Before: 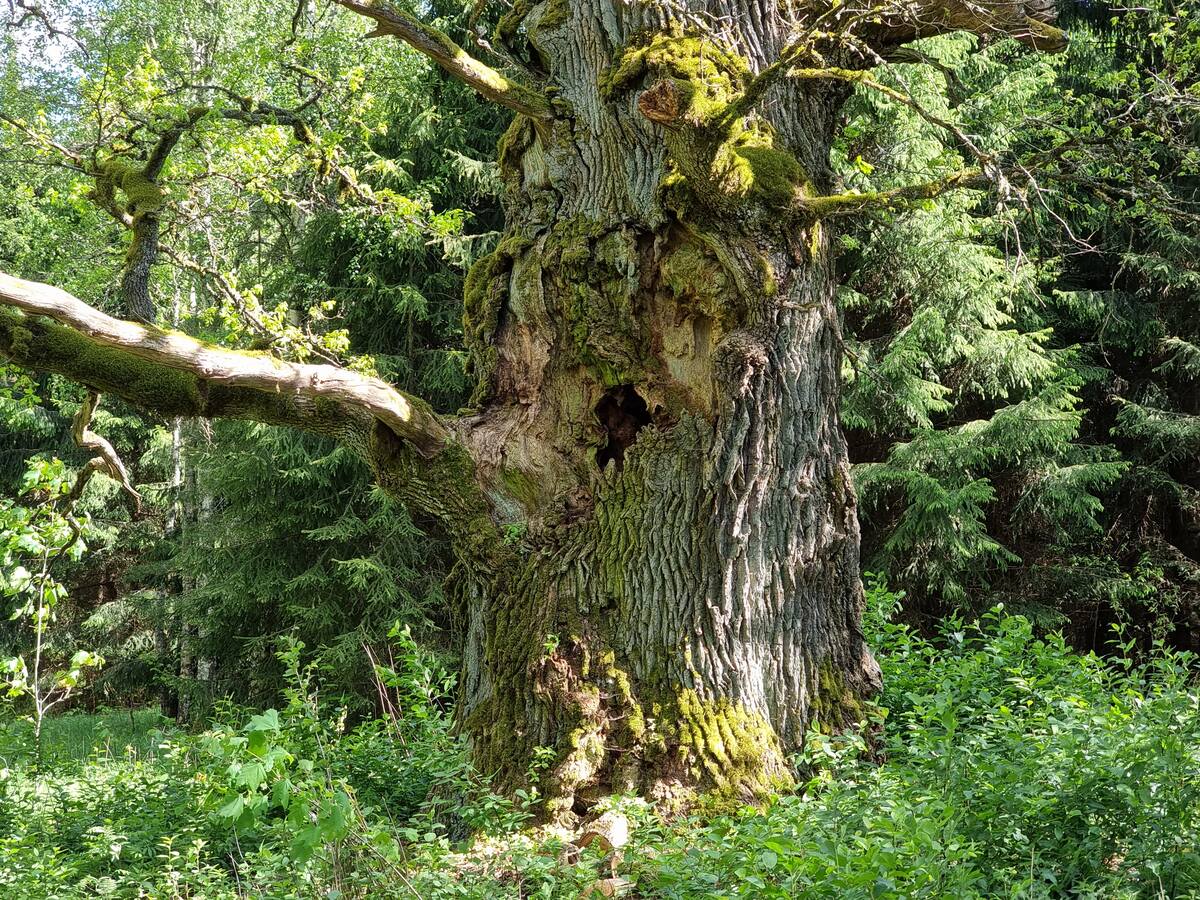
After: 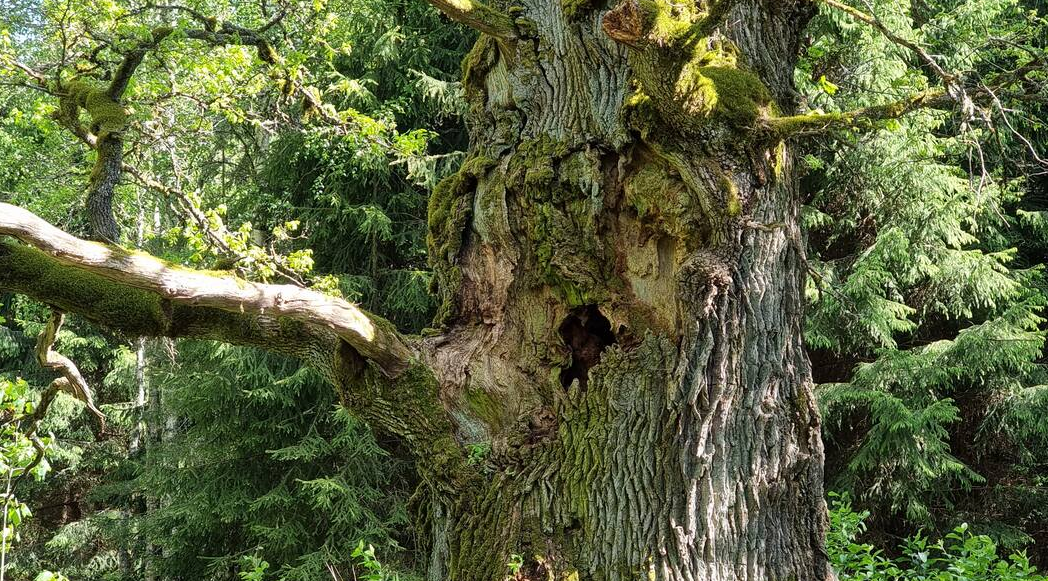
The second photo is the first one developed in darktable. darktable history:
white balance: emerald 1
crop: left 3.015%, top 8.969%, right 9.647%, bottom 26.457%
